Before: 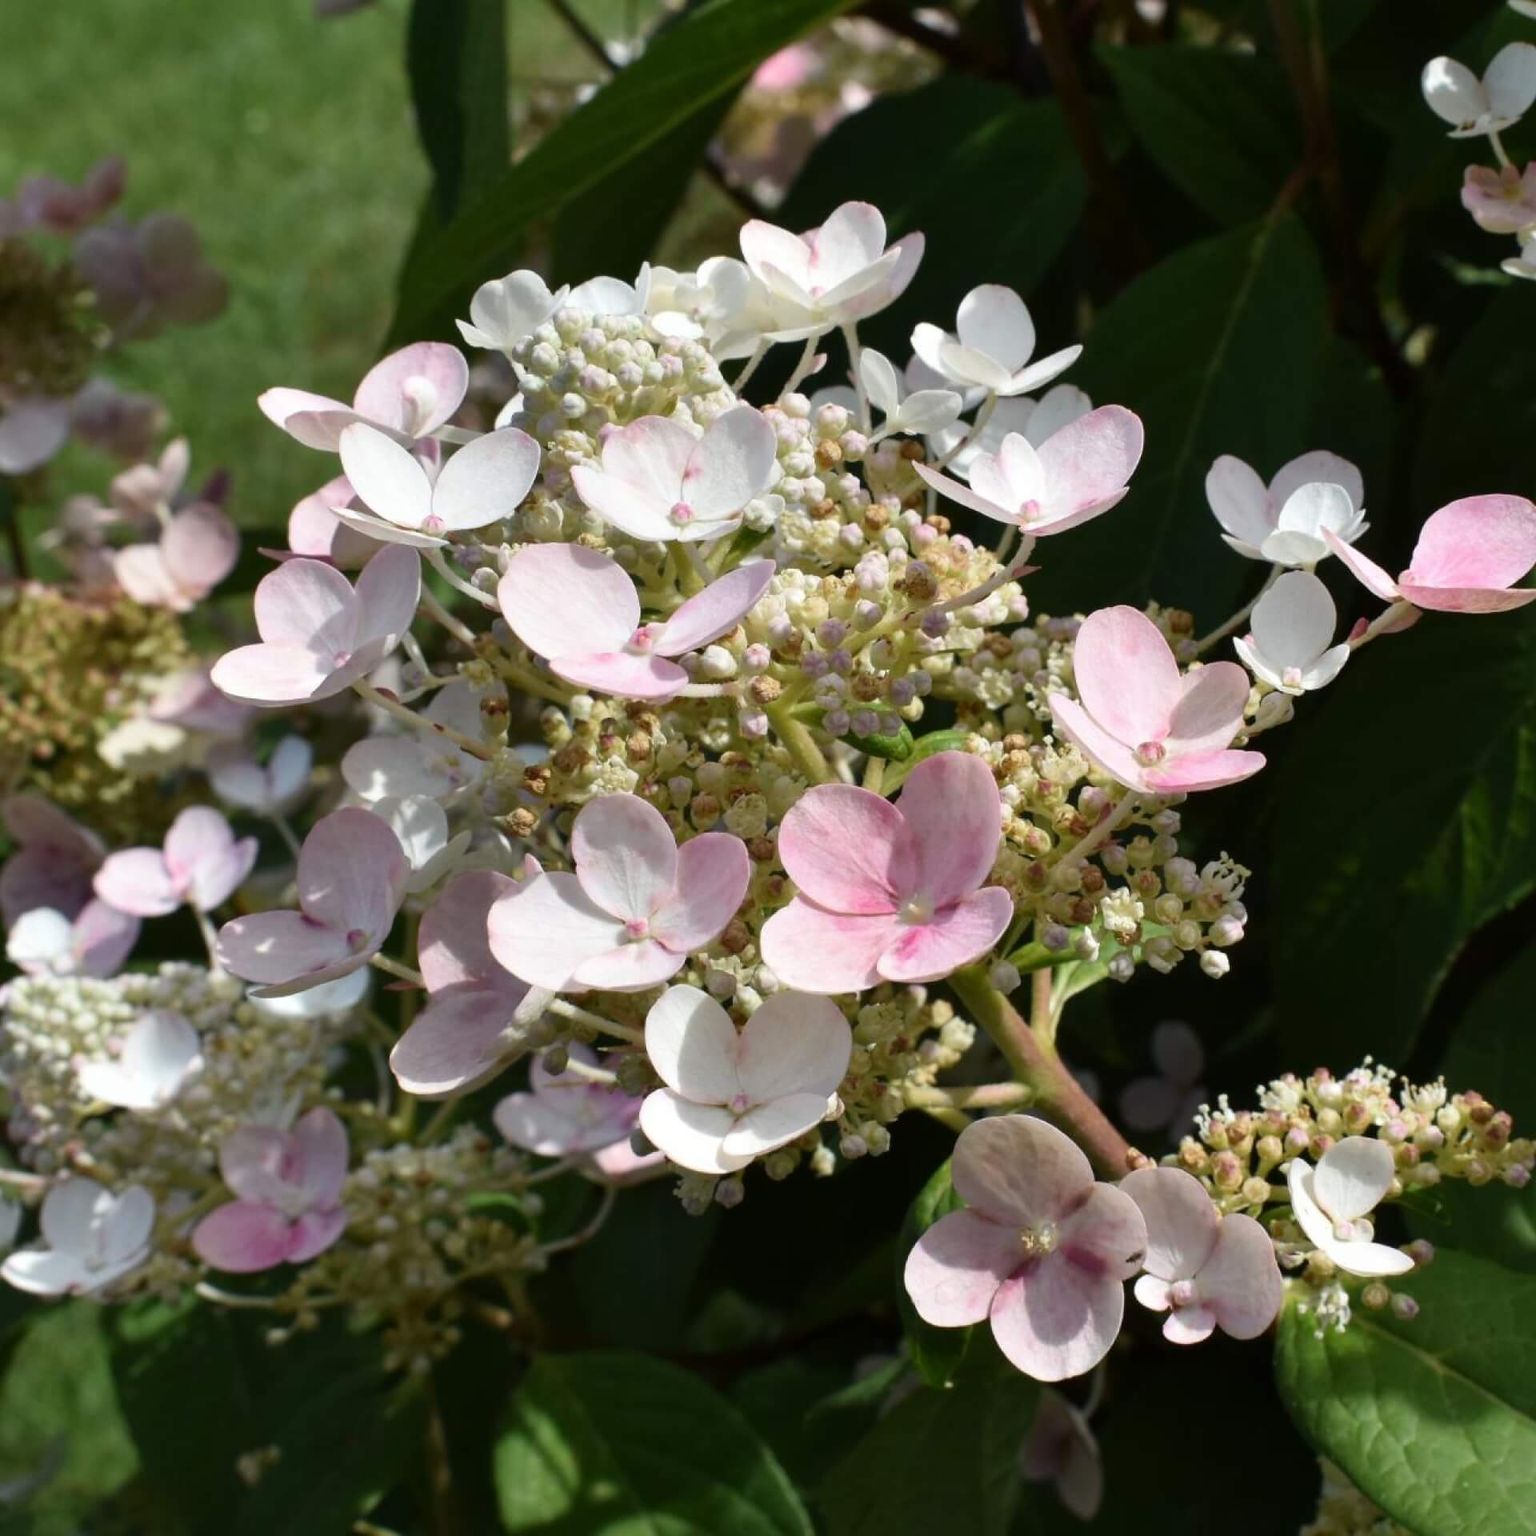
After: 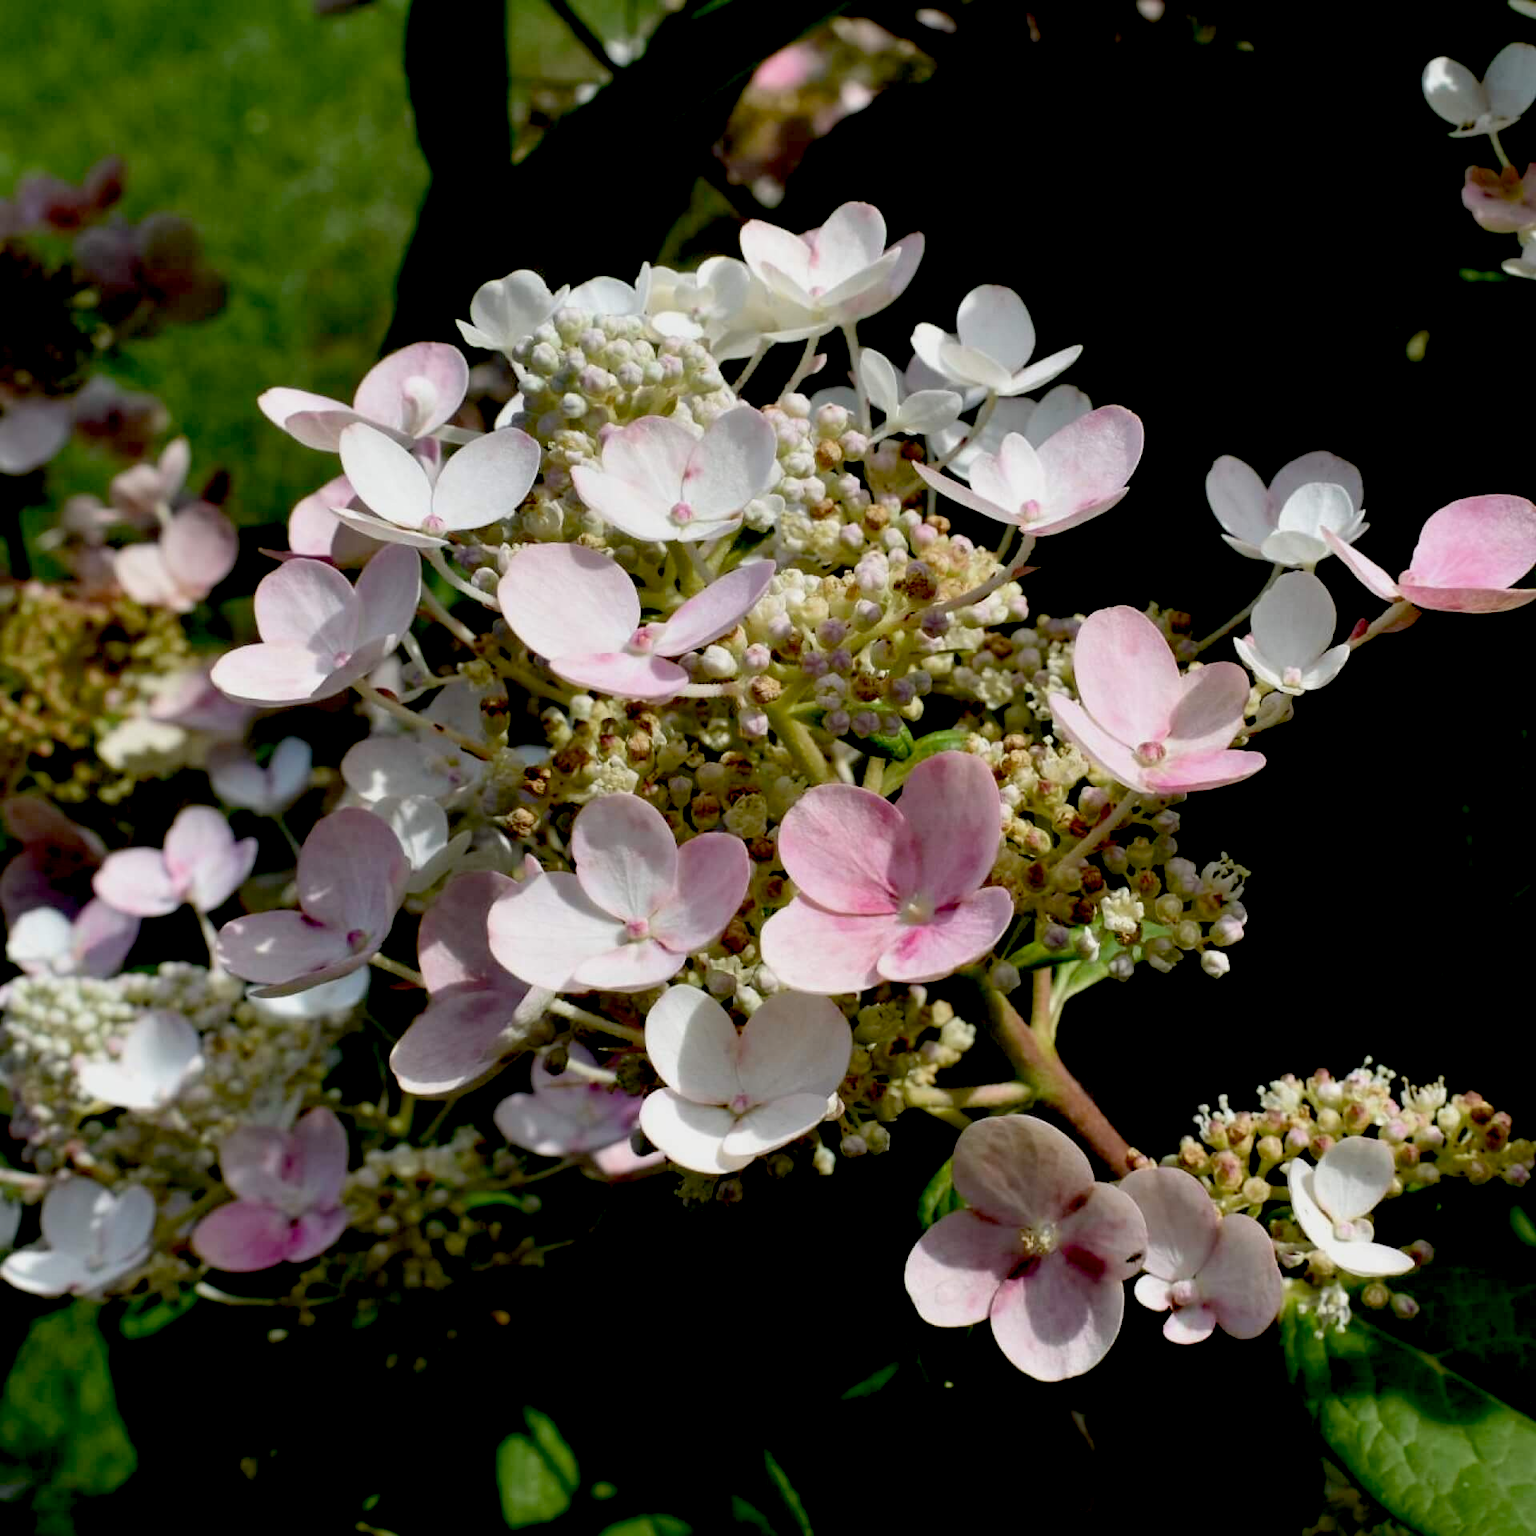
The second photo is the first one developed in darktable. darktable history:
exposure: black level correction 0.045, exposure -0.233 EV, compensate highlight preservation false
